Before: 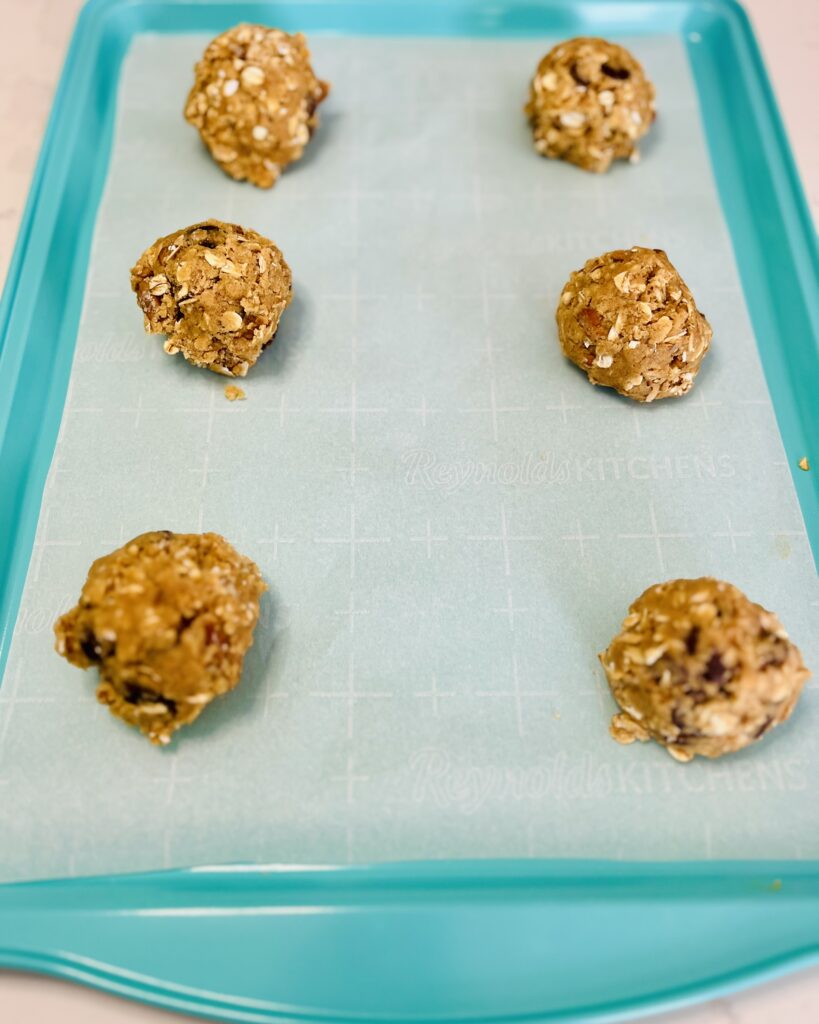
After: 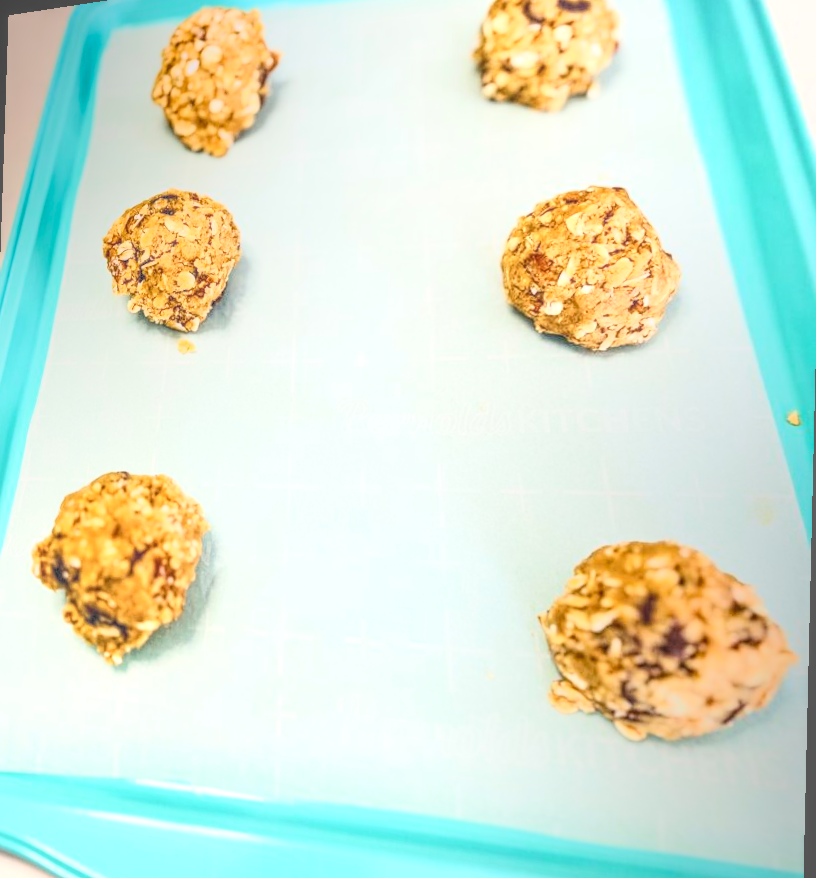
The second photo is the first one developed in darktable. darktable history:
local contrast: highlights 0%, shadows 0%, detail 200%, midtone range 0.25
exposure: black level correction 0.001, exposure 0.5 EV, compensate exposure bias true, compensate highlight preservation false
rotate and perspective: rotation 1.69°, lens shift (vertical) -0.023, lens shift (horizontal) -0.291, crop left 0.025, crop right 0.988, crop top 0.092, crop bottom 0.842
contrast brightness saturation: contrast 0.43, brightness 0.56, saturation -0.19
